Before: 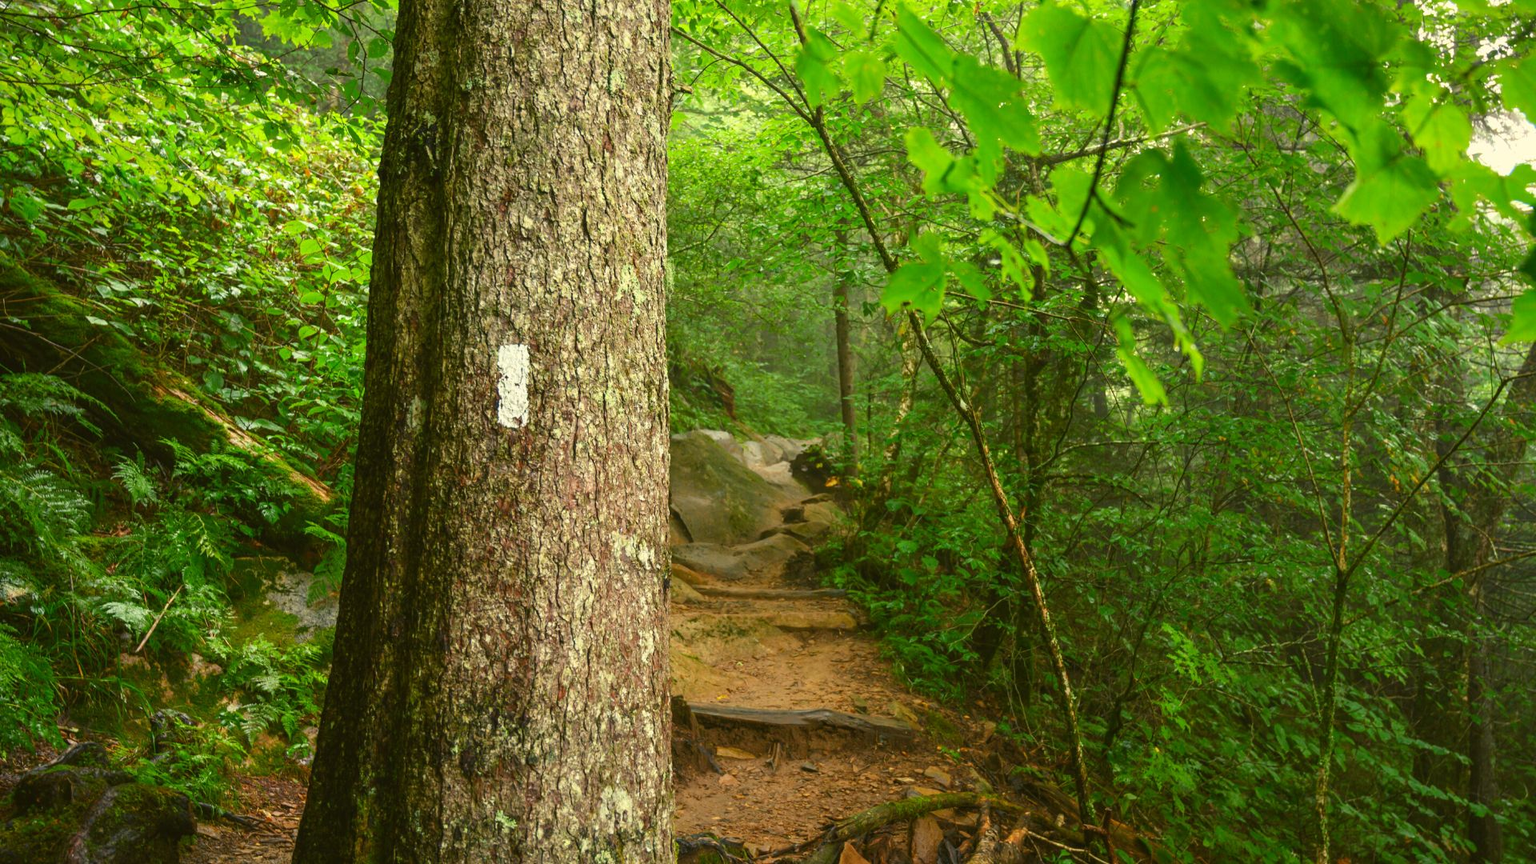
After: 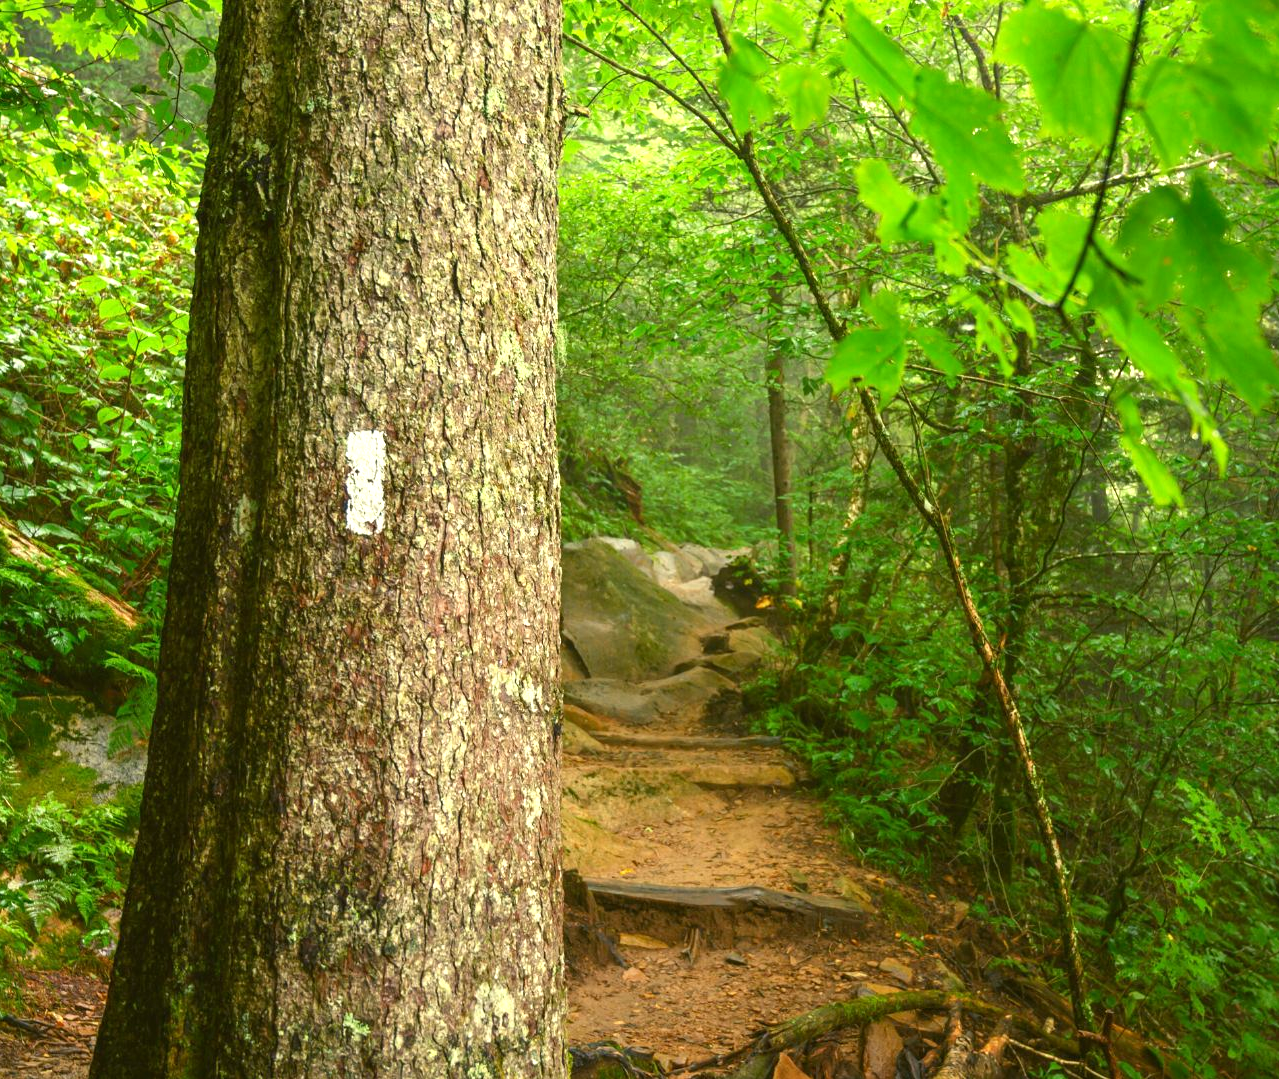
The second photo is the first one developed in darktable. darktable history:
exposure: black level correction 0.001, exposure 0.5 EV, compensate exposure bias true, compensate highlight preservation false
crop and rotate: left 14.385%, right 18.948%
tone equalizer: -8 EV -0.55 EV
